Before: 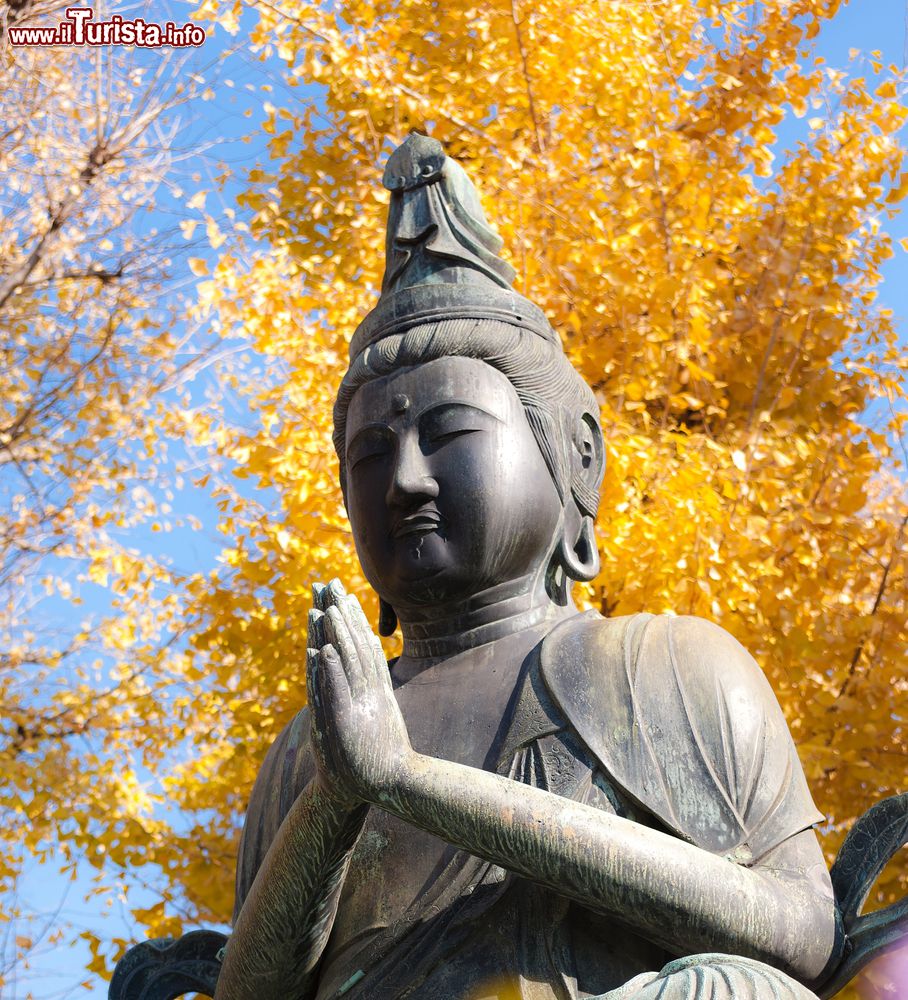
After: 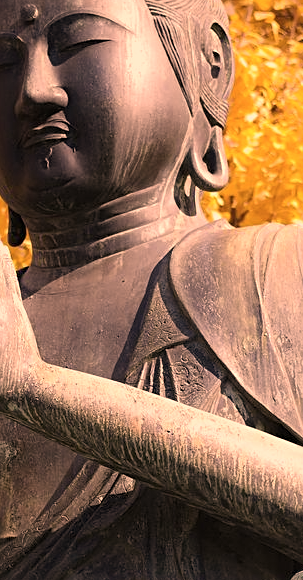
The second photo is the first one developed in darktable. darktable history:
sharpen: radius 2.201, amount 0.384, threshold 0.185
color correction: highlights a* 39.54, highlights b* 39.8, saturation 0.685
crop: left 40.866%, top 39.022%, right 25.683%, bottom 2.96%
